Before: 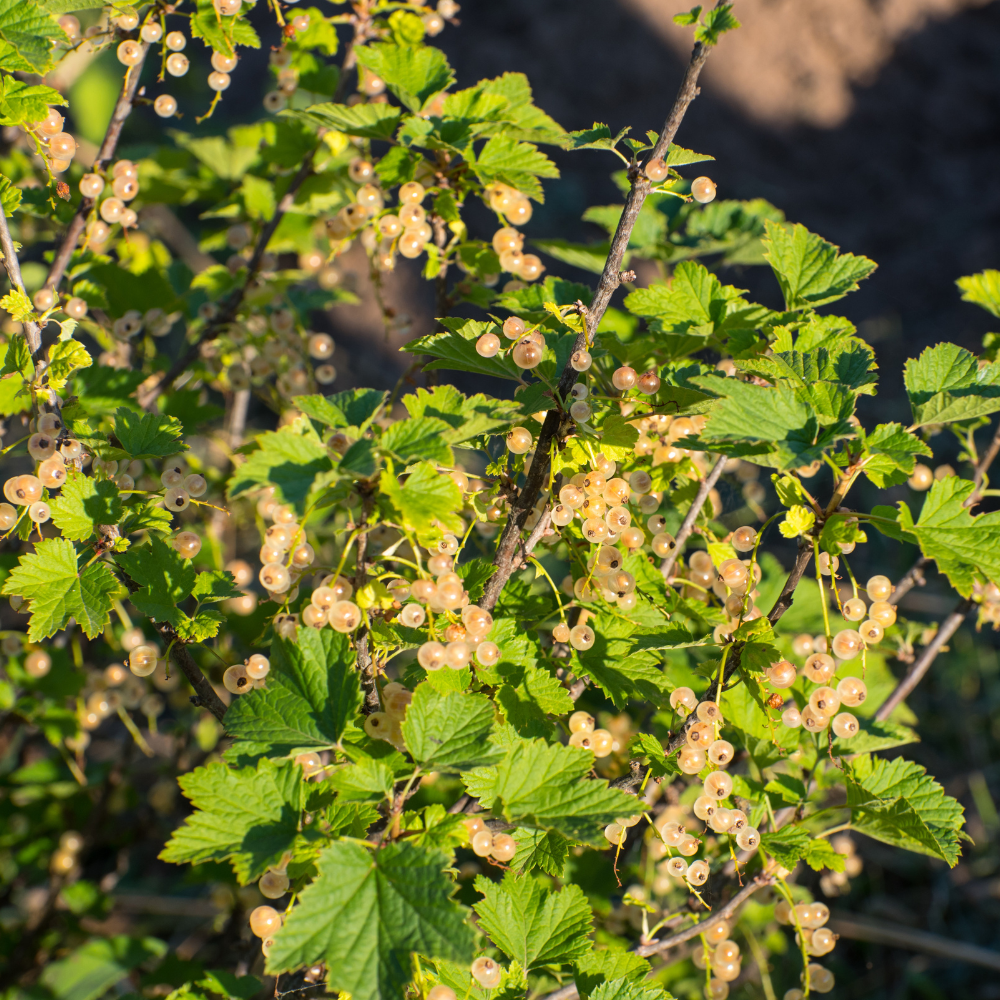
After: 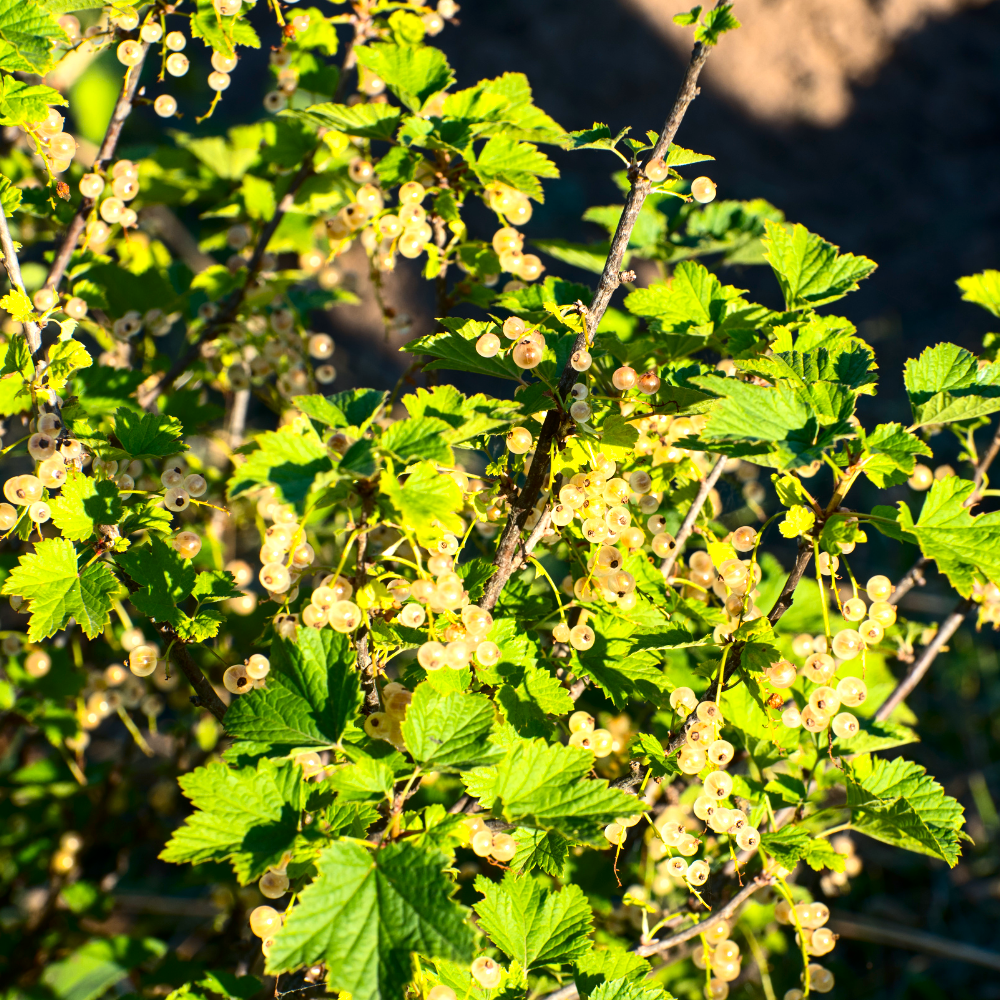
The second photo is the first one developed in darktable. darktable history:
contrast brightness saturation: contrast 0.195, brightness -0.111, saturation 0.1
exposure: exposure 0.557 EV, compensate highlight preservation false
color calibration: output R [1.063, -0.012, -0.003, 0], output G [0, 1.022, 0.021, 0], output B [-0.079, 0.047, 1, 0], illuminant as shot in camera, x 0.359, y 0.363, temperature 4589.16 K
